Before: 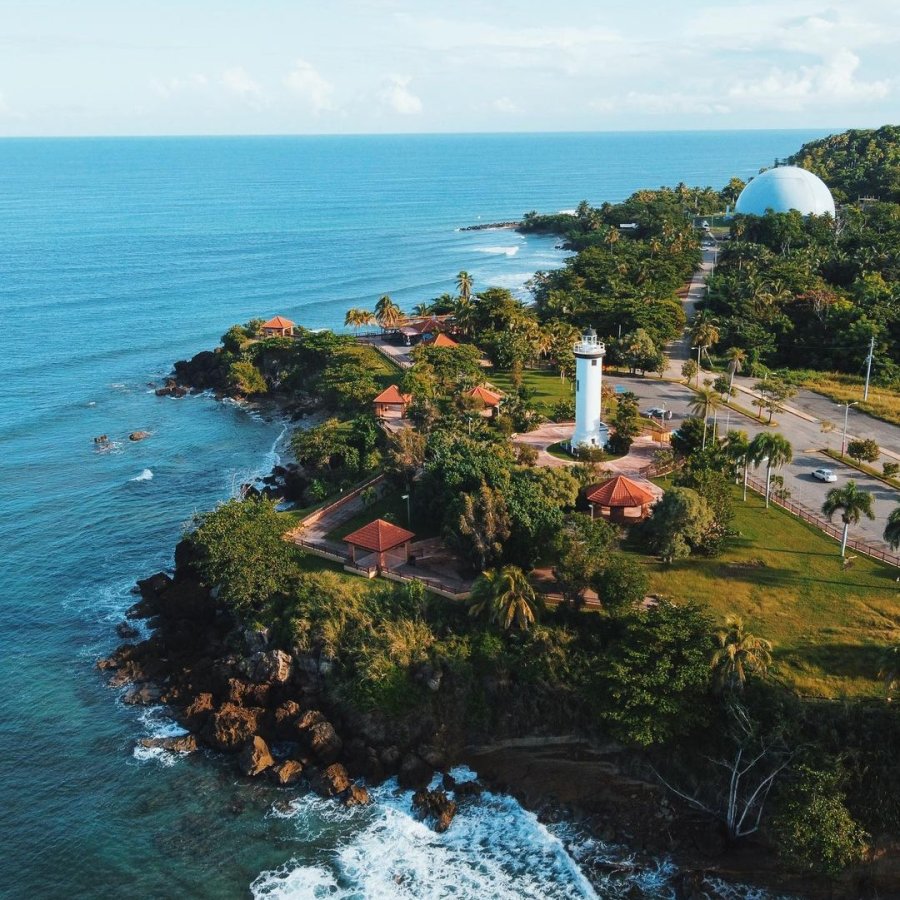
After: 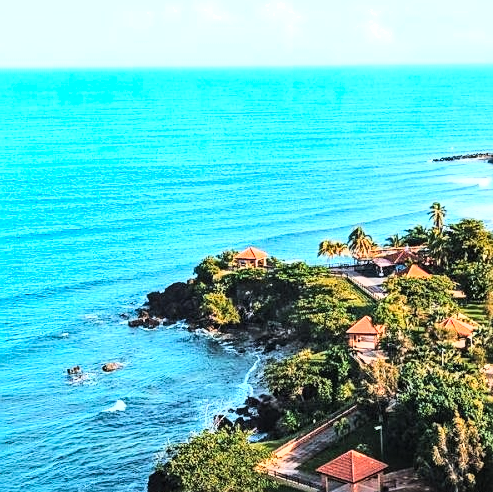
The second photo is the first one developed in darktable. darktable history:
exposure: exposure 0.168 EV, compensate exposure bias true, compensate highlight preservation false
crop and rotate: left 3.041%, top 7.668%, right 42.166%, bottom 37.57%
shadows and highlights: soften with gaussian
base curve: curves: ch0 [(0, 0) (0.007, 0.004) (0.027, 0.03) (0.046, 0.07) (0.207, 0.54) (0.442, 0.872) (0.673, 0.972) (1, 1)]
sharpen: on, module defaults
local contrast: on, module defaults
